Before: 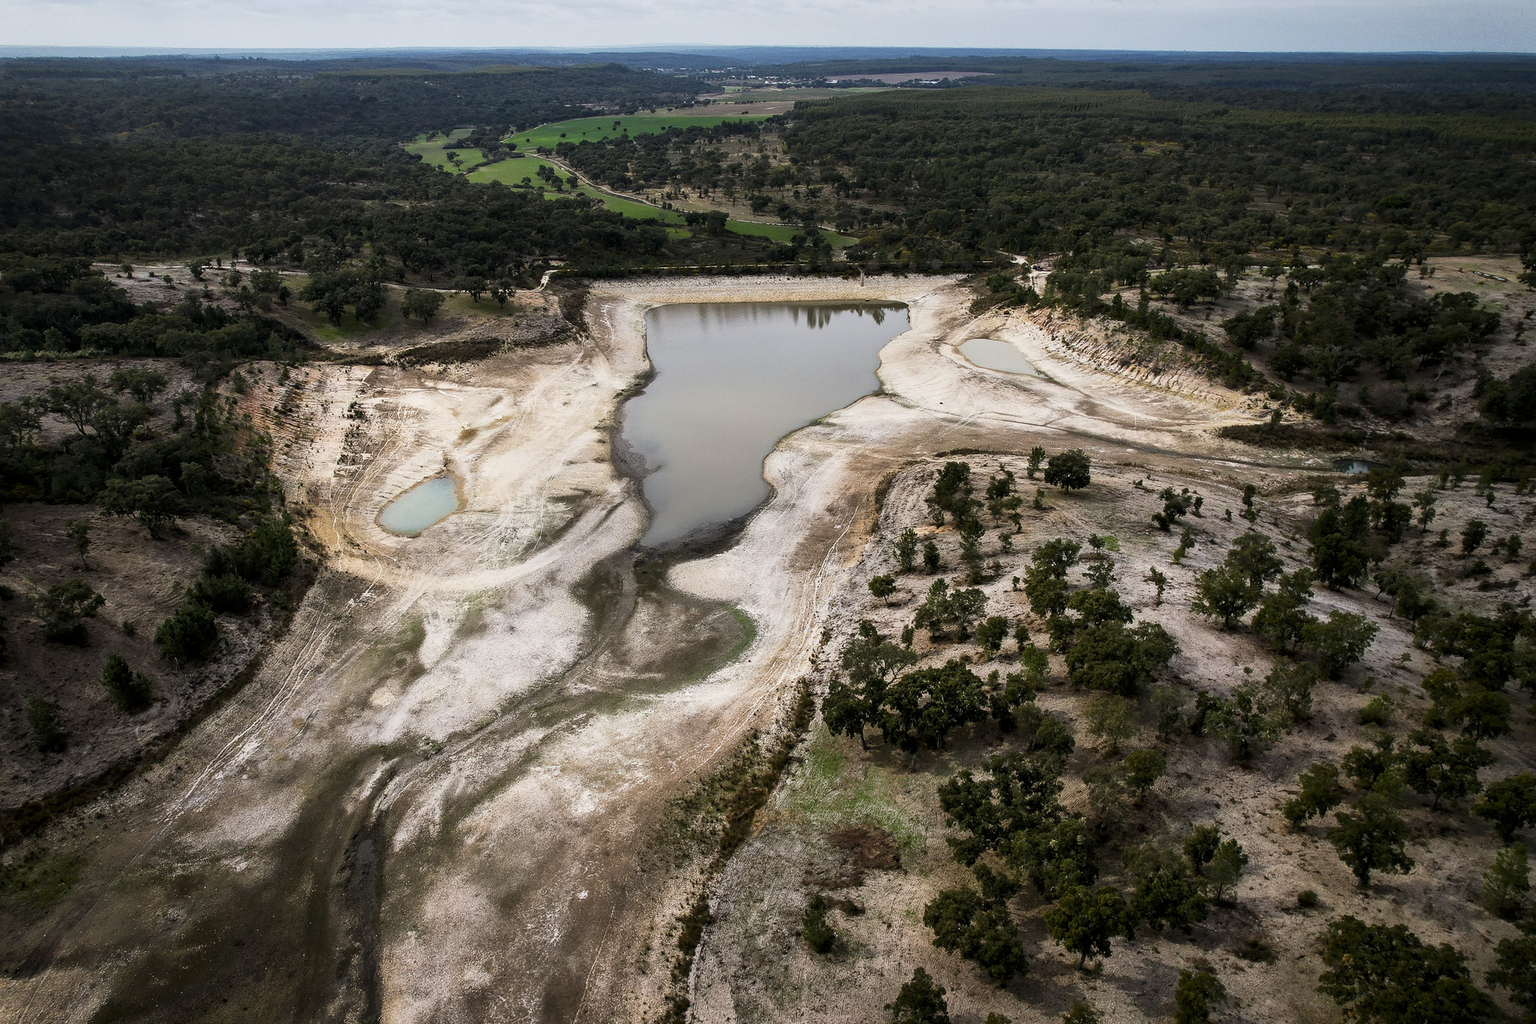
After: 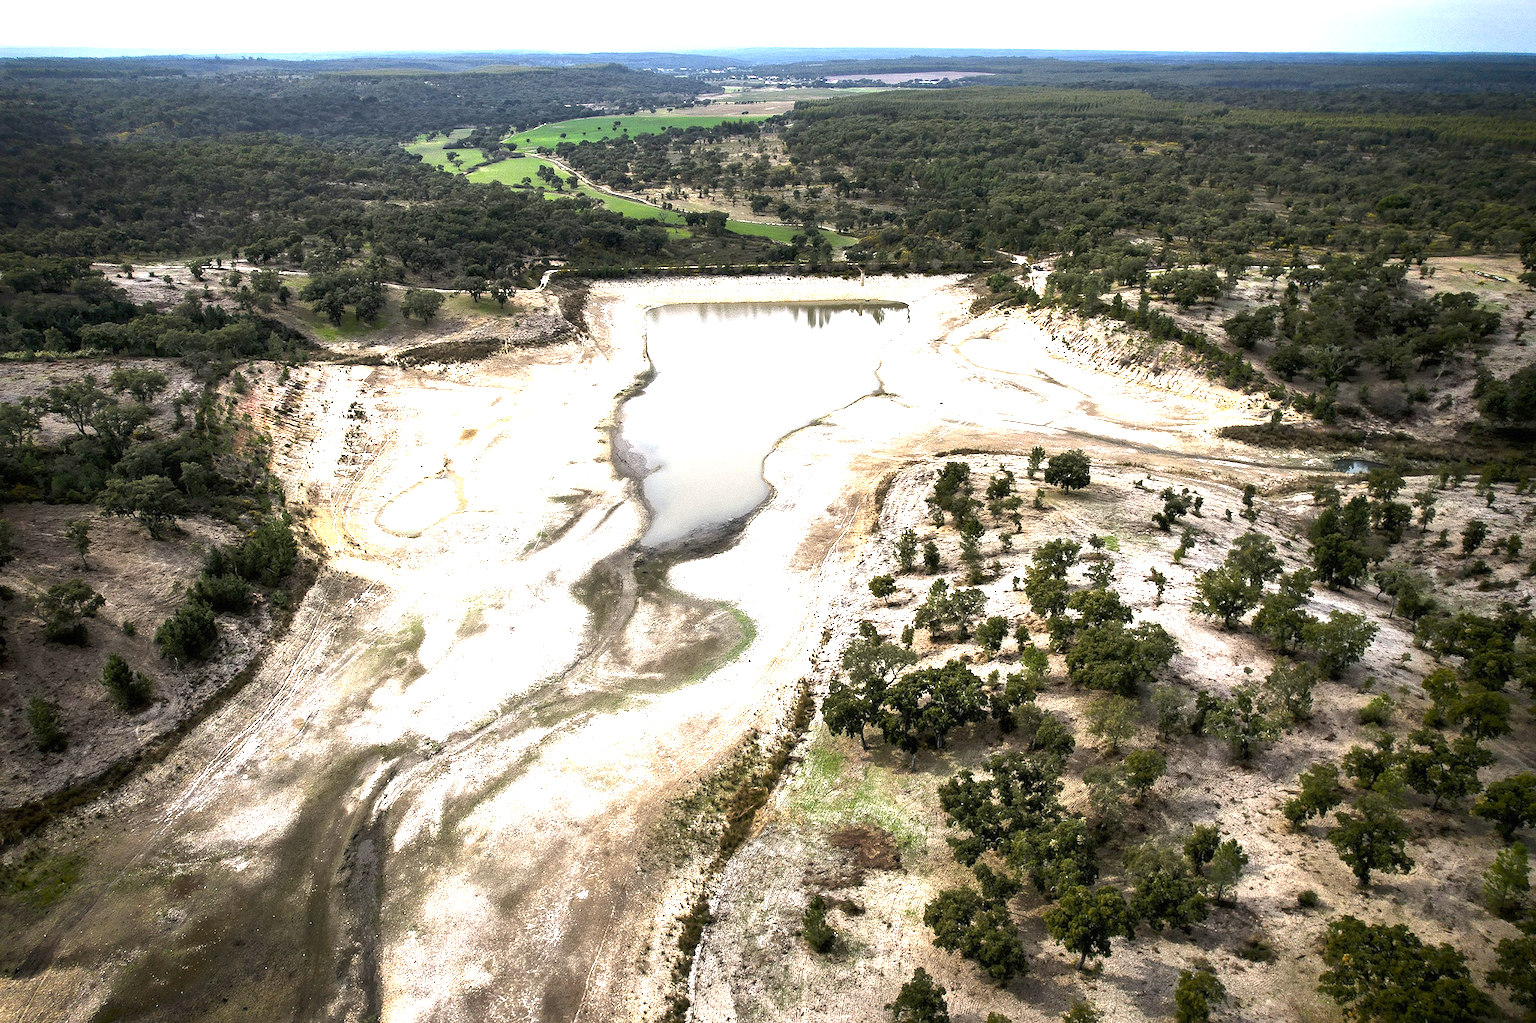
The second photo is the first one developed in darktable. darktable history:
exposure: black level correction 0, exposure 1.676 EV, compensate exposure bias true, compensate highlight preservation false
vignetting: saturation 0.373
